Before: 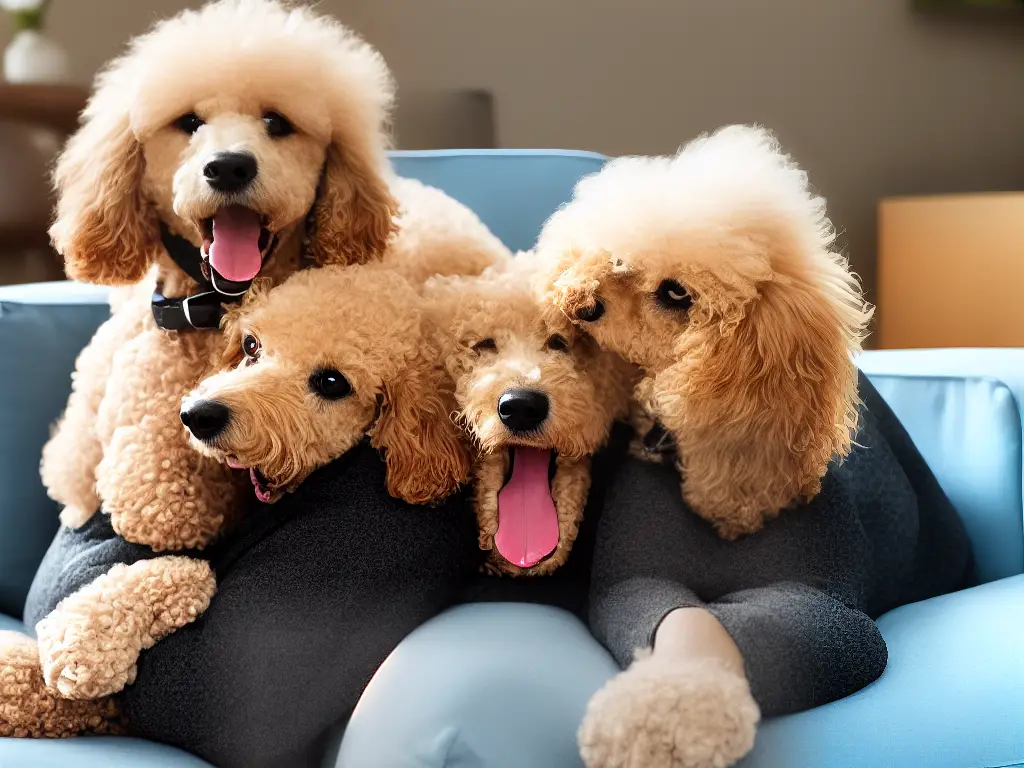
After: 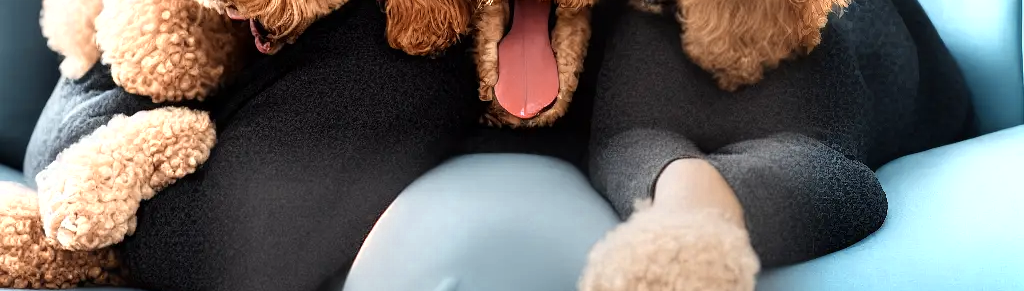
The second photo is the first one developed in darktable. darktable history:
crop and rotate: top 58.531%, bottom 3.569%
color zones: curves: ch0 [(0.018, 0.548) (0.197, 0.654) (0.425, 0.447) (0.605, 0.658) (0.732, 0.579)]; ch1 [(0.105, 0.531) (0.224, 0.531) (0.386, 0.39) (0.618, 0.456) (0.732, 0.456) (0.956, 0.421)]; ch2 [(0.039, 0.583) (0.215, 0.465) (0.399, 0.544) (0.465, 0.548) (0.614, 0.447) (0.724, 0.43) (0.882, 0.623) (0.956, 0.632)]
